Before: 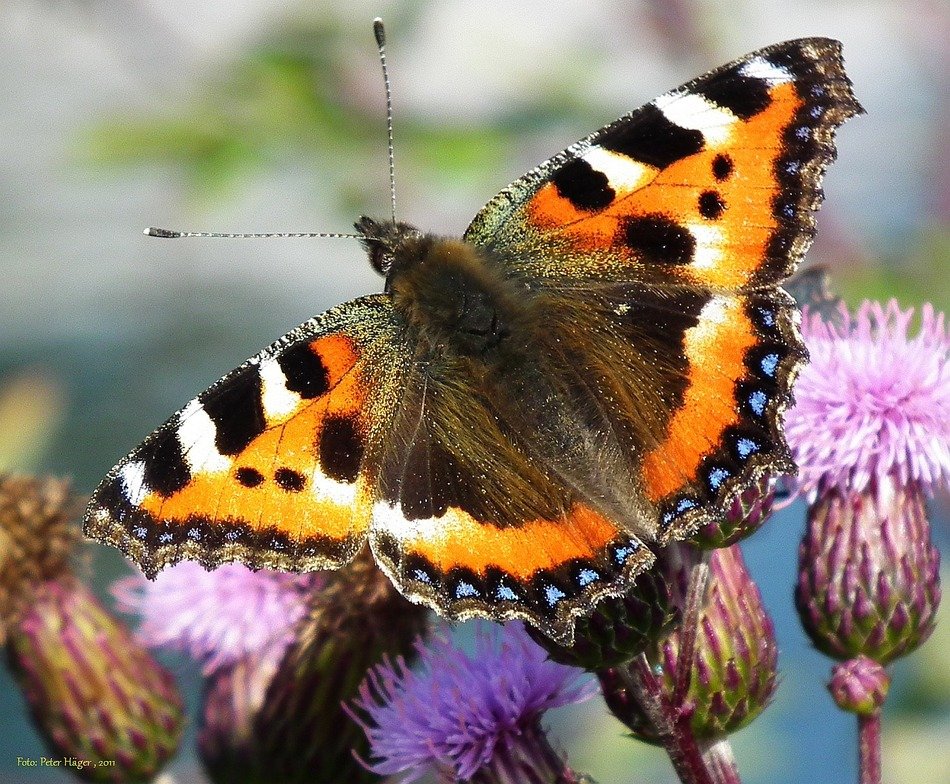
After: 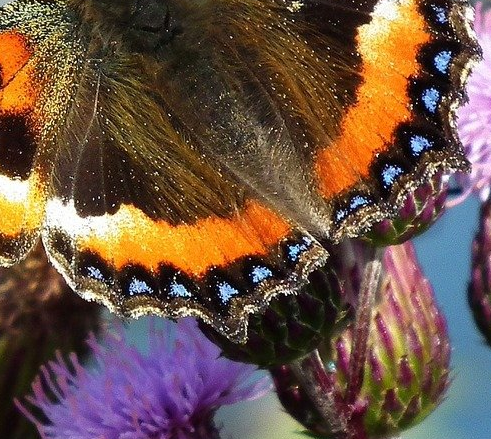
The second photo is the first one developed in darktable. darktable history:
crop: left 34.457%, top 38.767%, right 13.776%, bottom 5.209%
